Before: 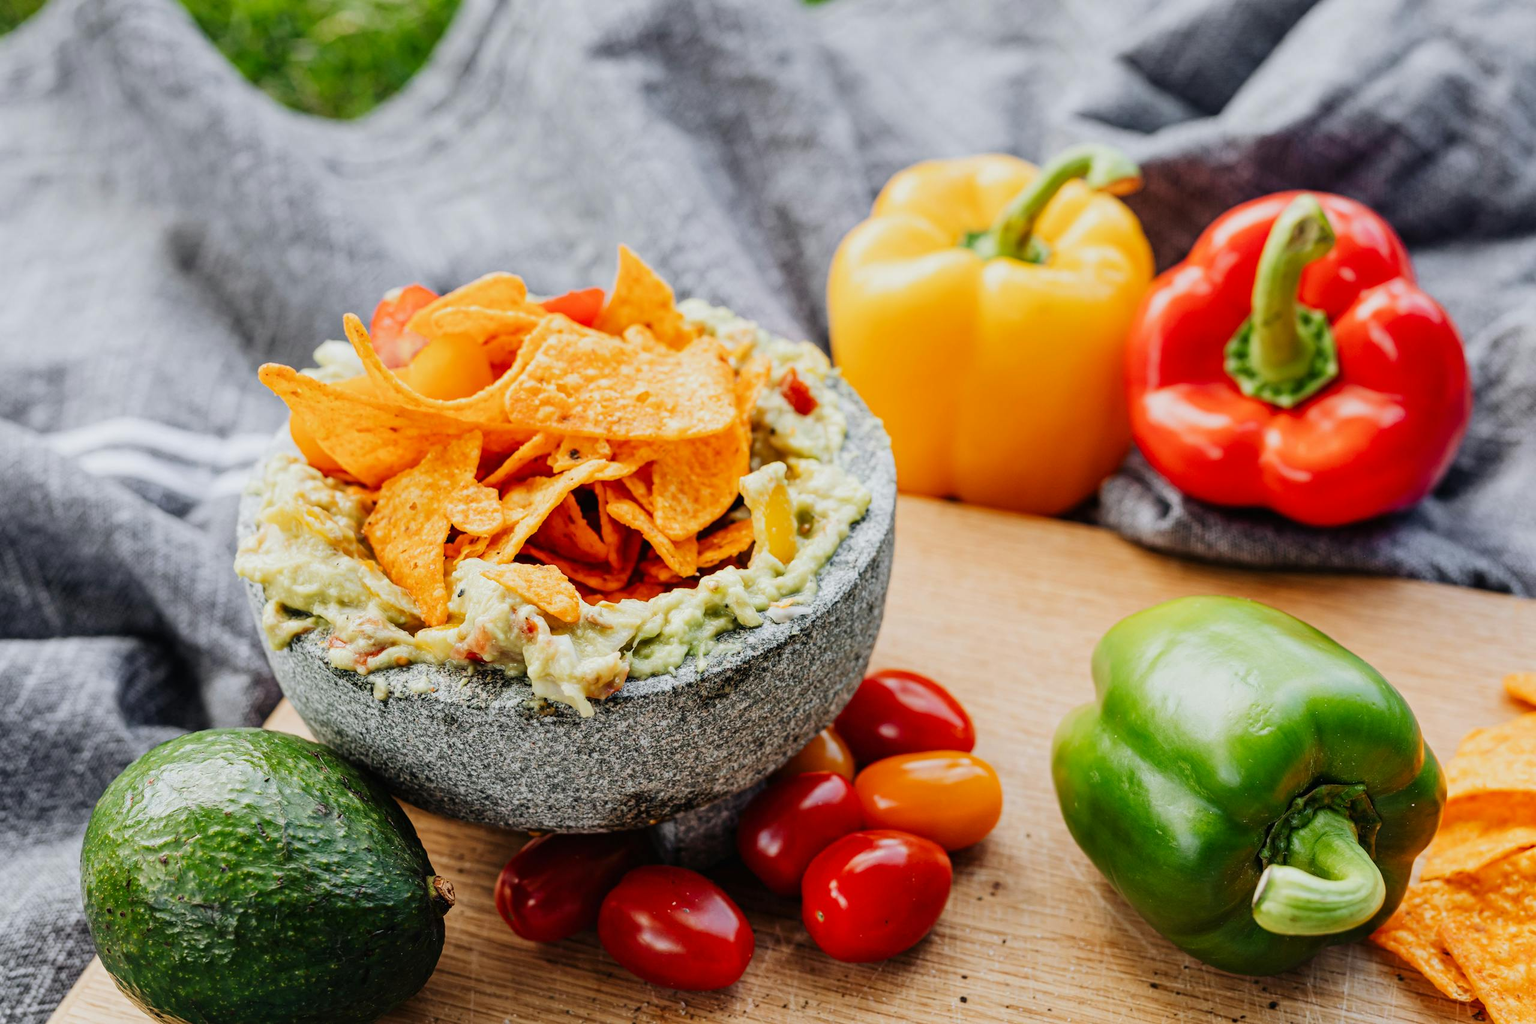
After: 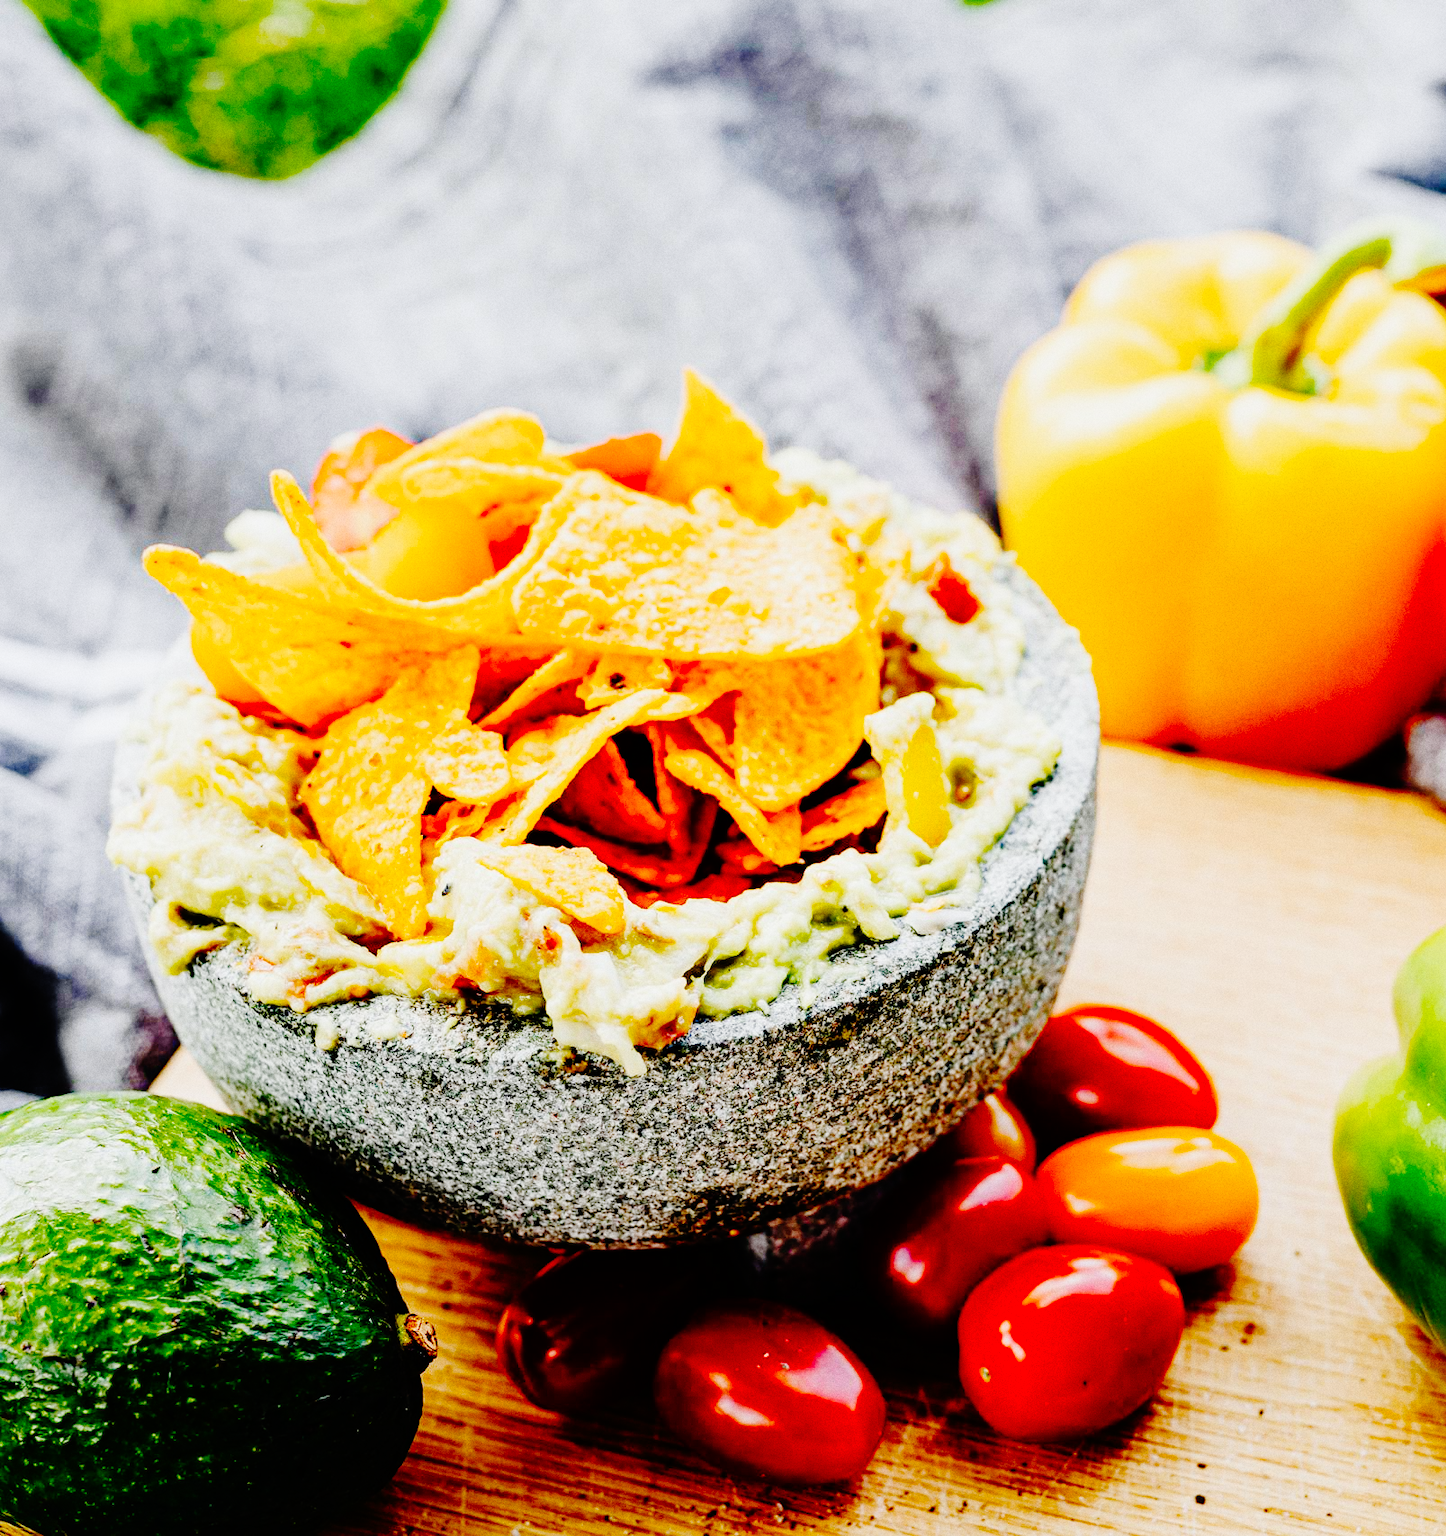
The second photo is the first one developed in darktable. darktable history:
crop: left 10.644%, right 26.528%
grain: coarseness 0.47 ISO
color balance rgb: perceptual saturation grading › global saturation 20%, perceptual saturation grading › highlights -25%, perceptual saturation grading › shadows 50%
base curve: curves: ch0 [(0, 0) (0.036, 0.01) (0.123, 0.254) (0.258, 0.504) (0.507, 0.748) (1, 1)], preserve colors none
